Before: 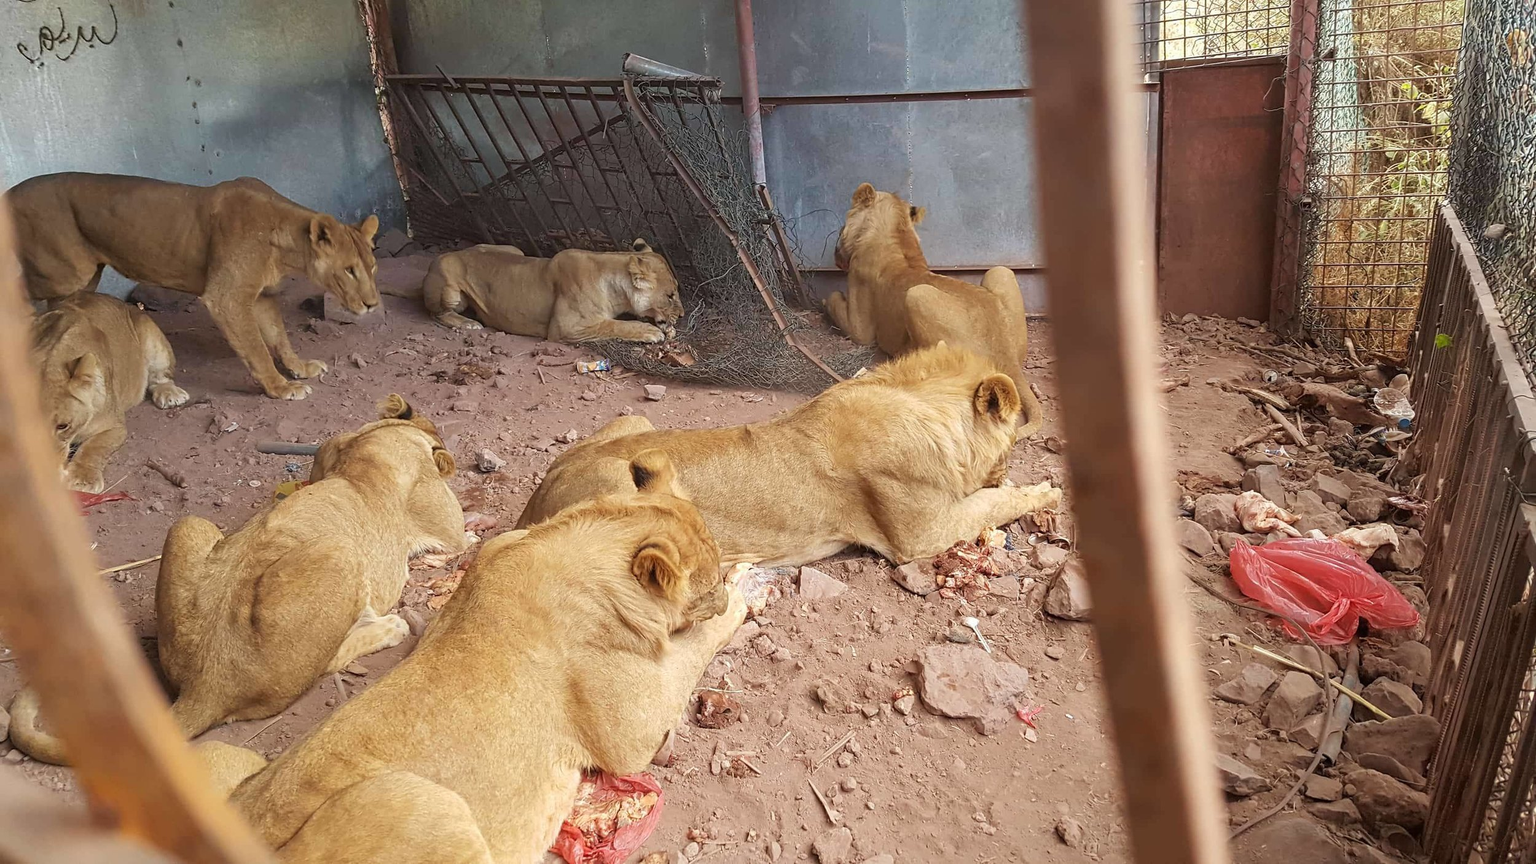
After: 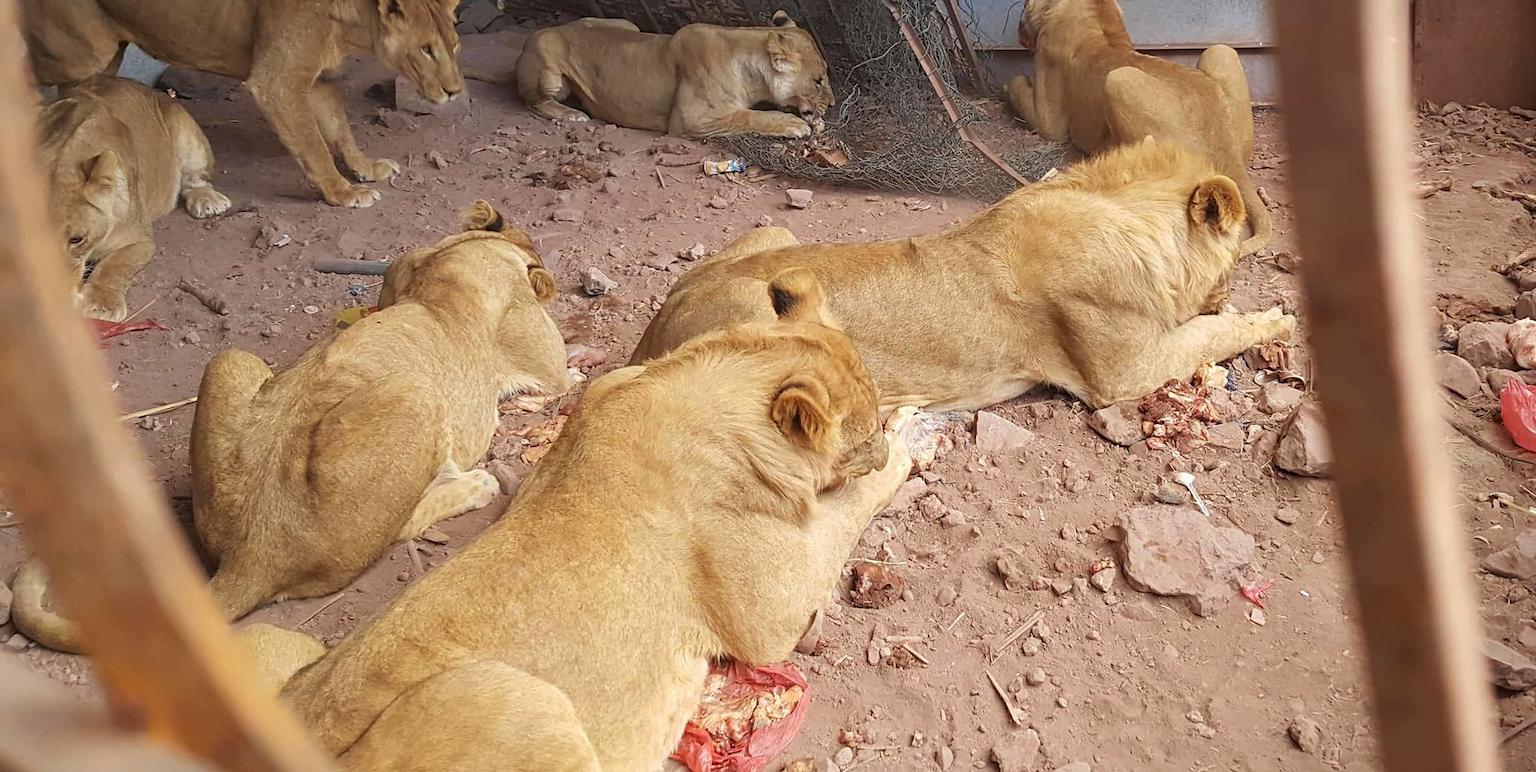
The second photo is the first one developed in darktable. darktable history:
crop: top 26.66%, right 18.022%
